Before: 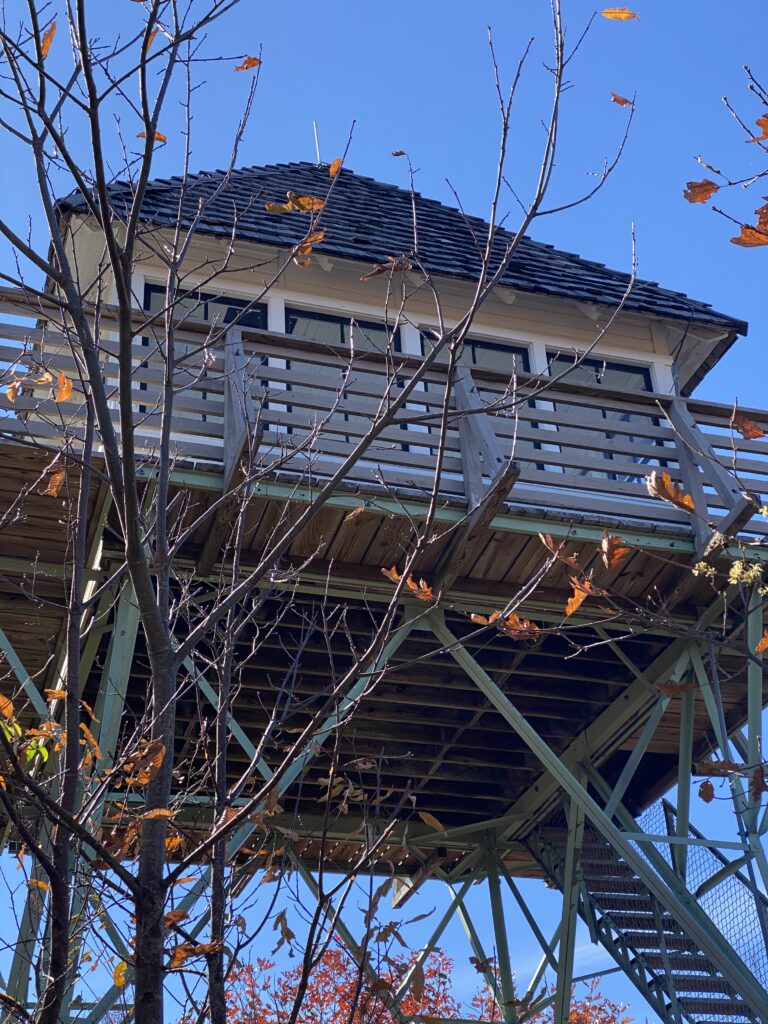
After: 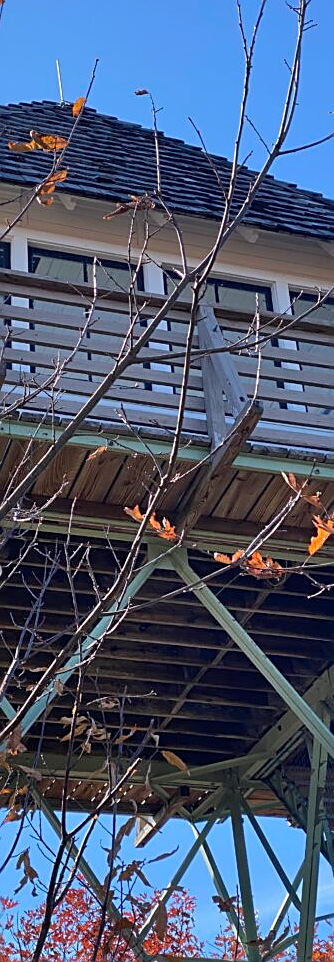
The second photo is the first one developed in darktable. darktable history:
shadows and highlights: shadows 47.33, highlights -41.43, soften with gaussian
sharpen: on, module defaults
crop: left 33.539%, top 6.047%, right 22.944%
